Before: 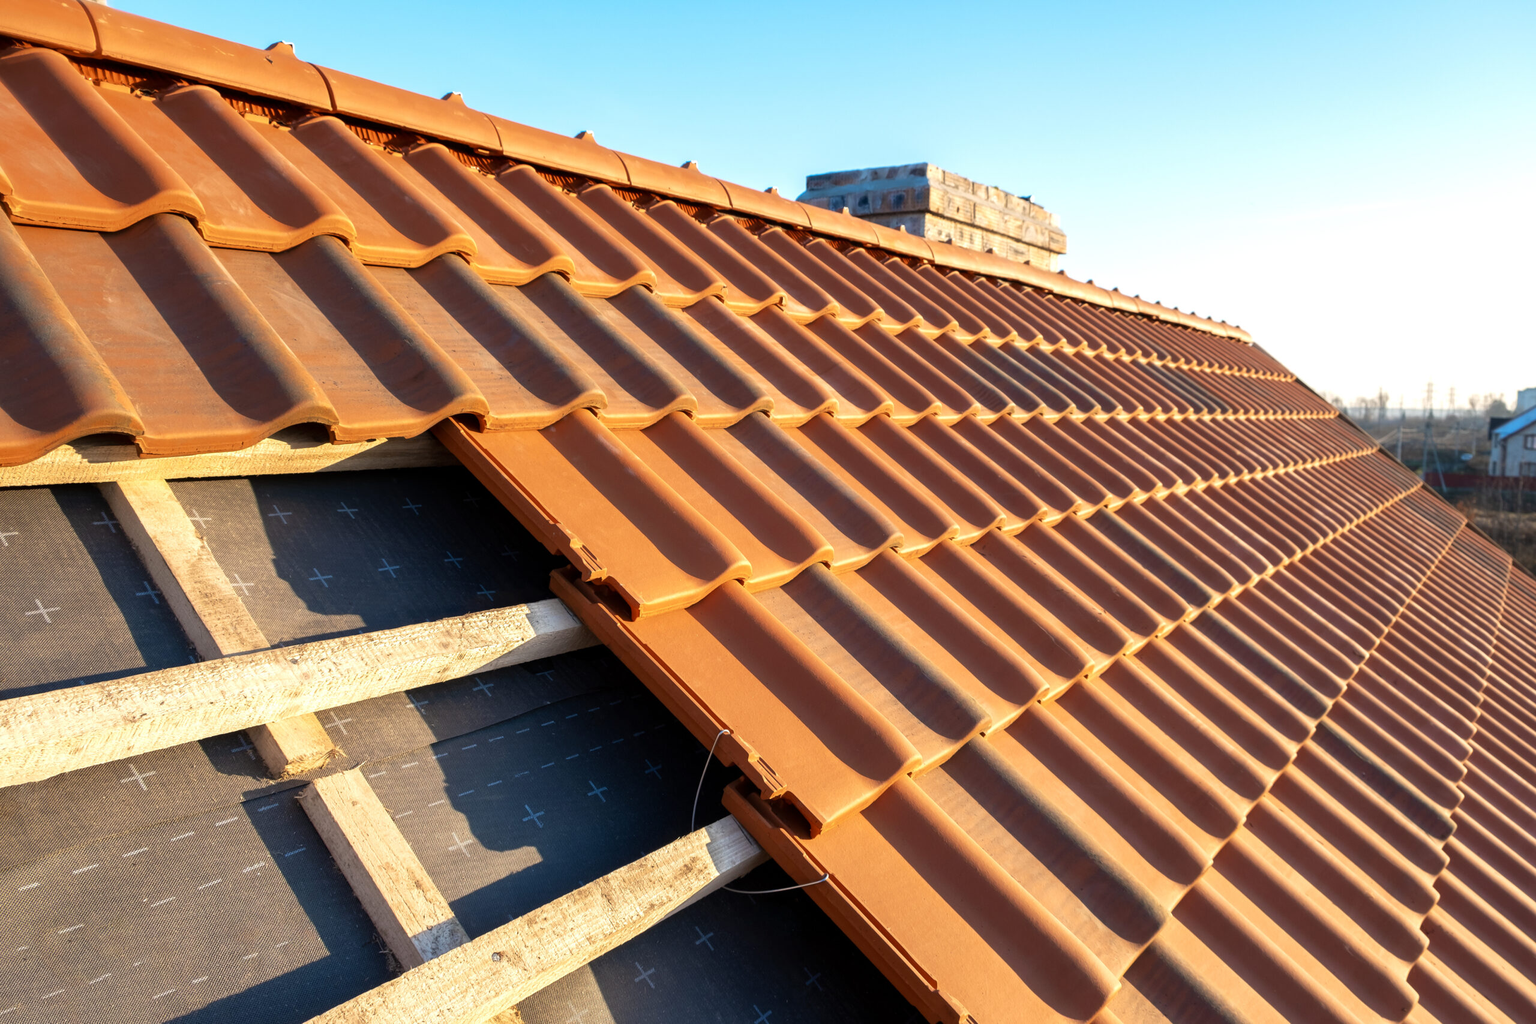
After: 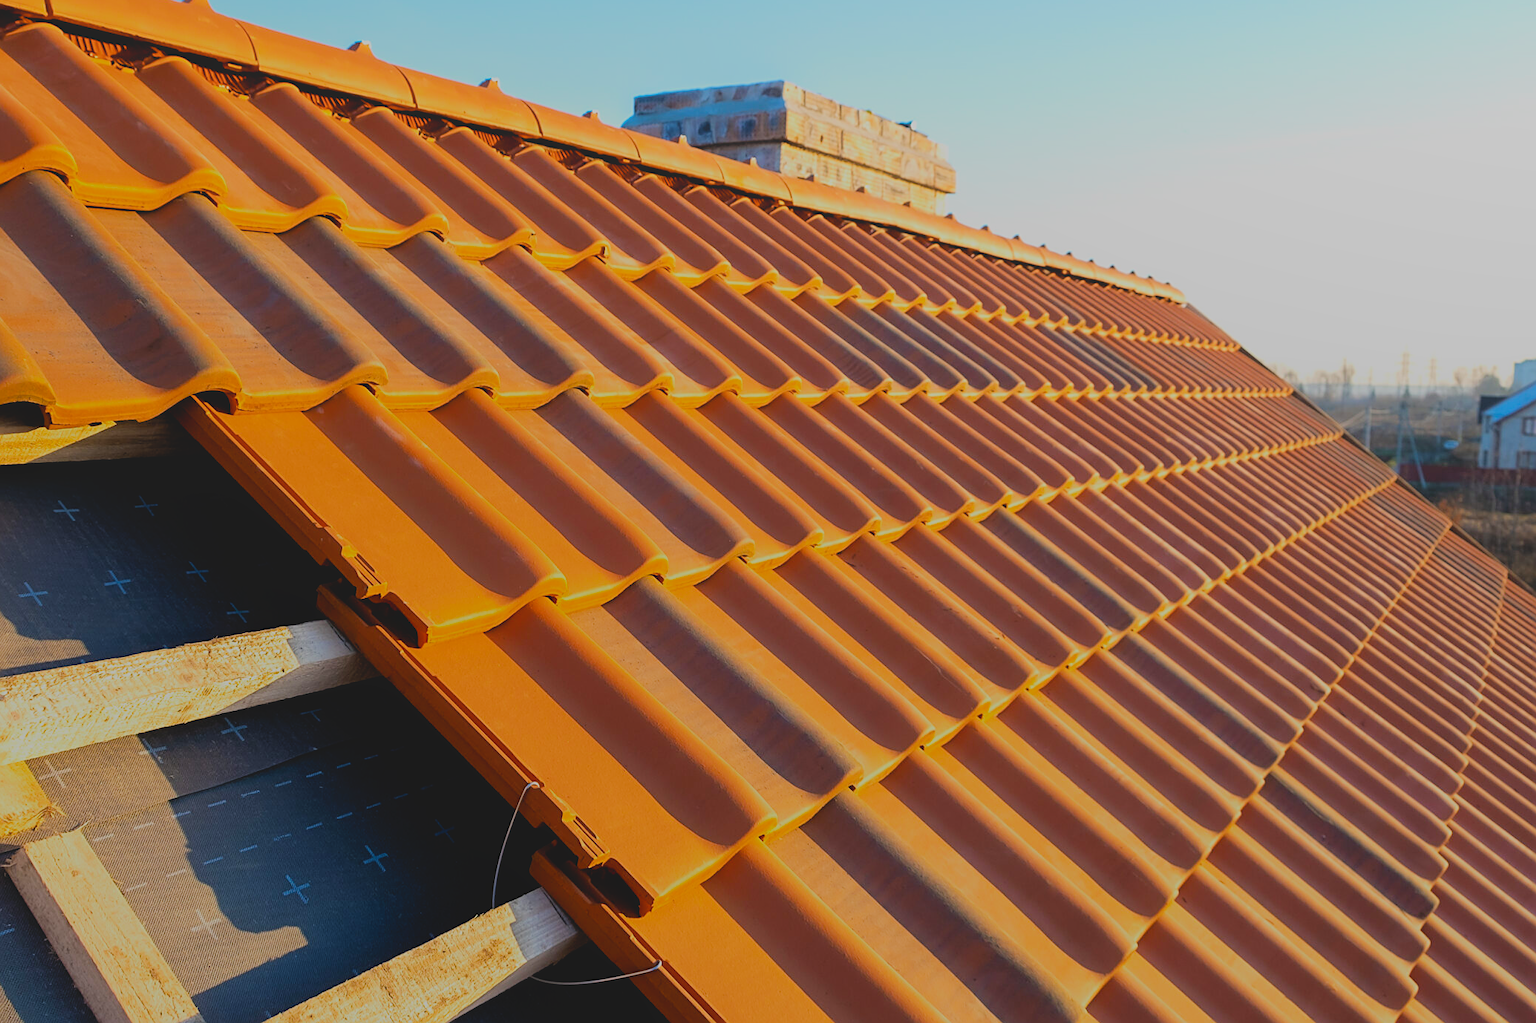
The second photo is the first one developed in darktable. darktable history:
filmic rgb: black relative exposure -7.32 EV, white relative exposure 5.09 EV, hardness 3.2
local contrast: detail 69%
color balance rgb: perceptual saturation grading › global saturation 25%, global vibrance 20%
sharpen: on, module defaults
crop: left 19.159%, top 9.58%, bottom 9.58%
